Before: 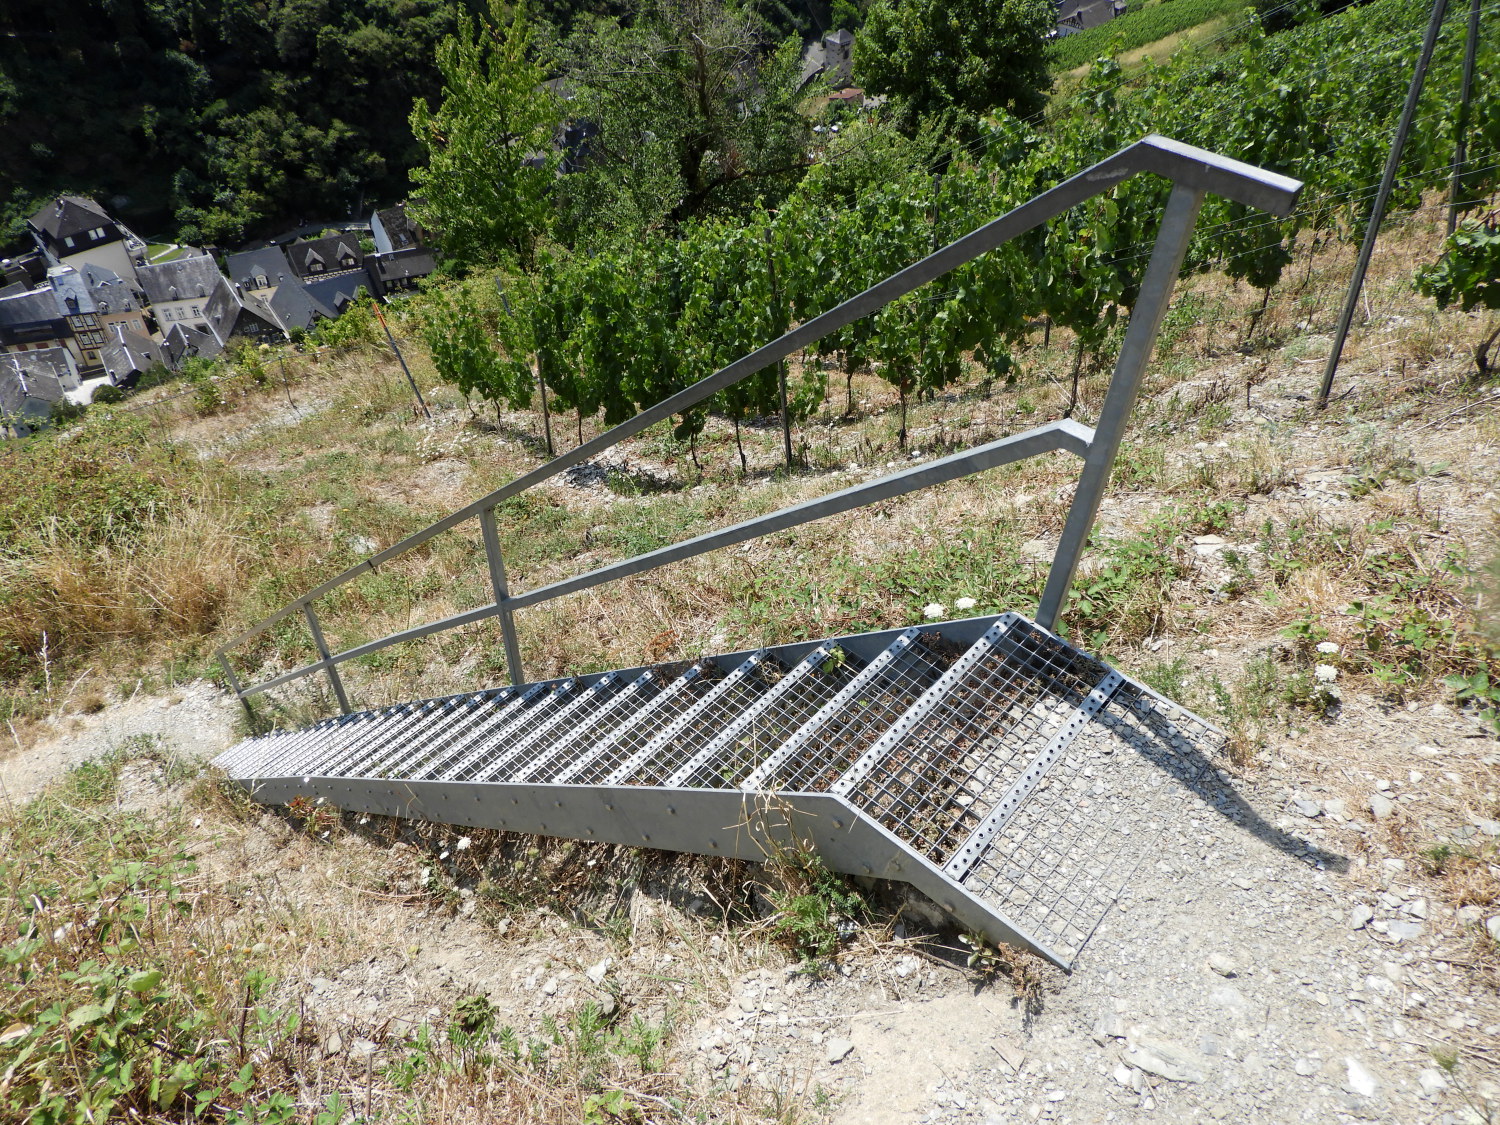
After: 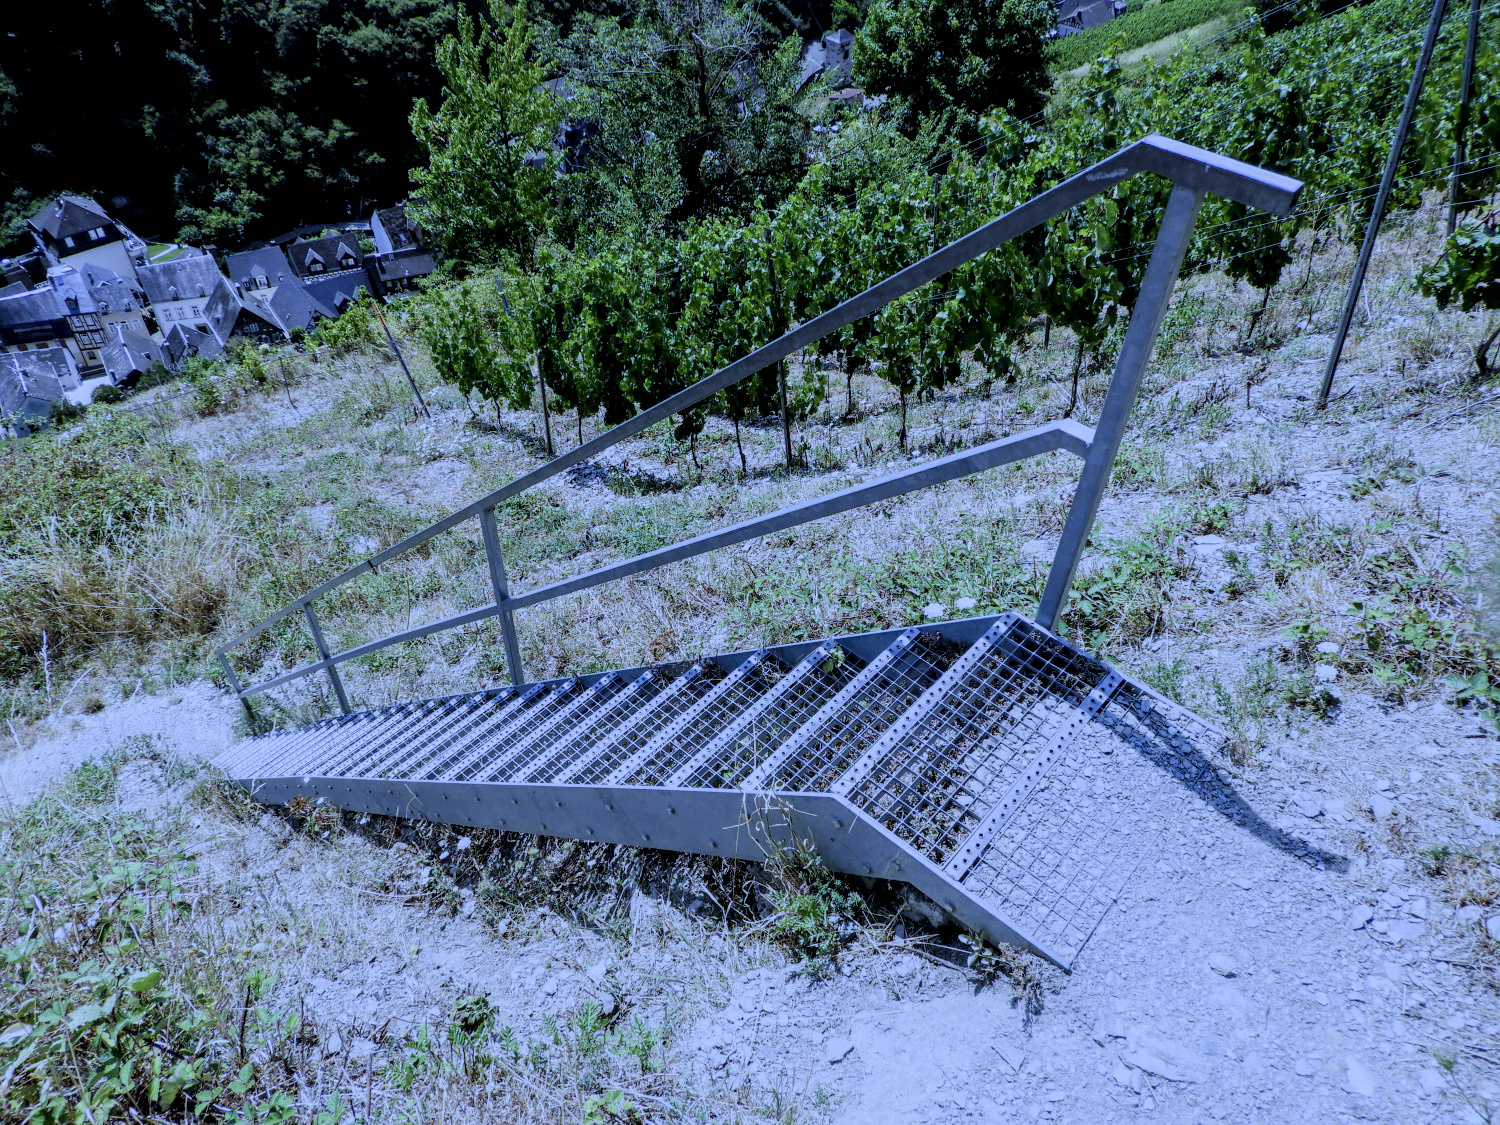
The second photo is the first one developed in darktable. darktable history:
color zones: curves: ch1 [(0, 0.469) (0.01, 0.469) (0.12, 0.446) (0.248, 0.469) (0.5, 0.5) (0.748, 0.5) (0.99, 0.469) (1, 0.469)]
local contrast: detail 140%
filmic rgb: black relative exposure -7.65 EV, white relative exposure 4.56 EV, hardness 3.61
white balance: red 0.766, blue 1.537
